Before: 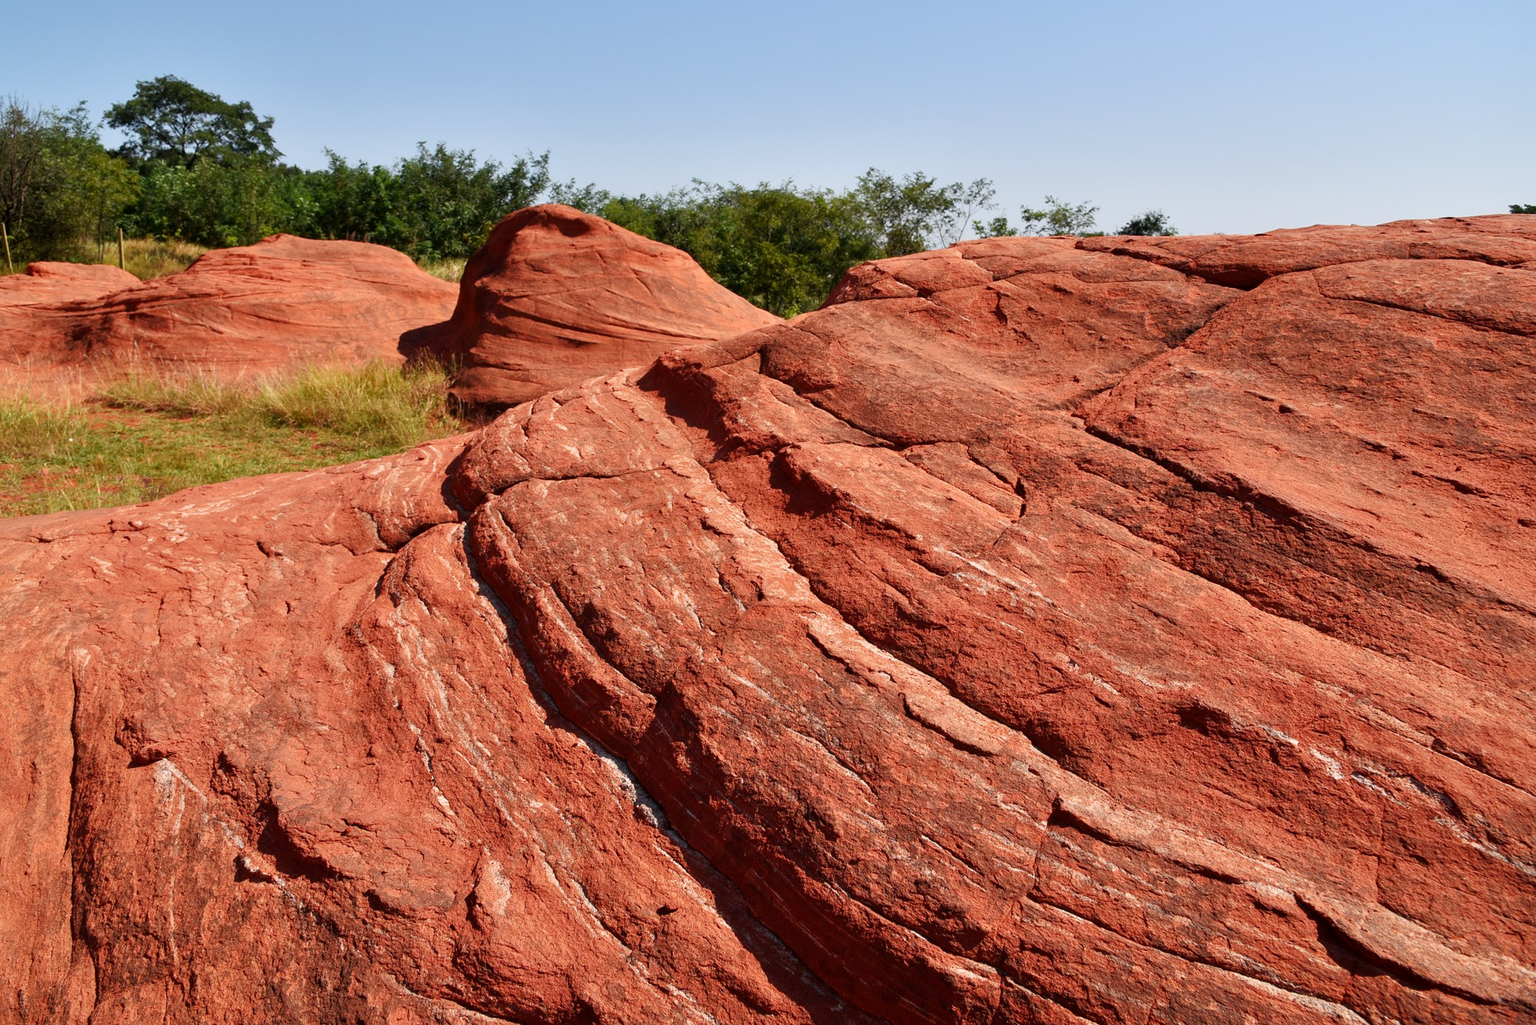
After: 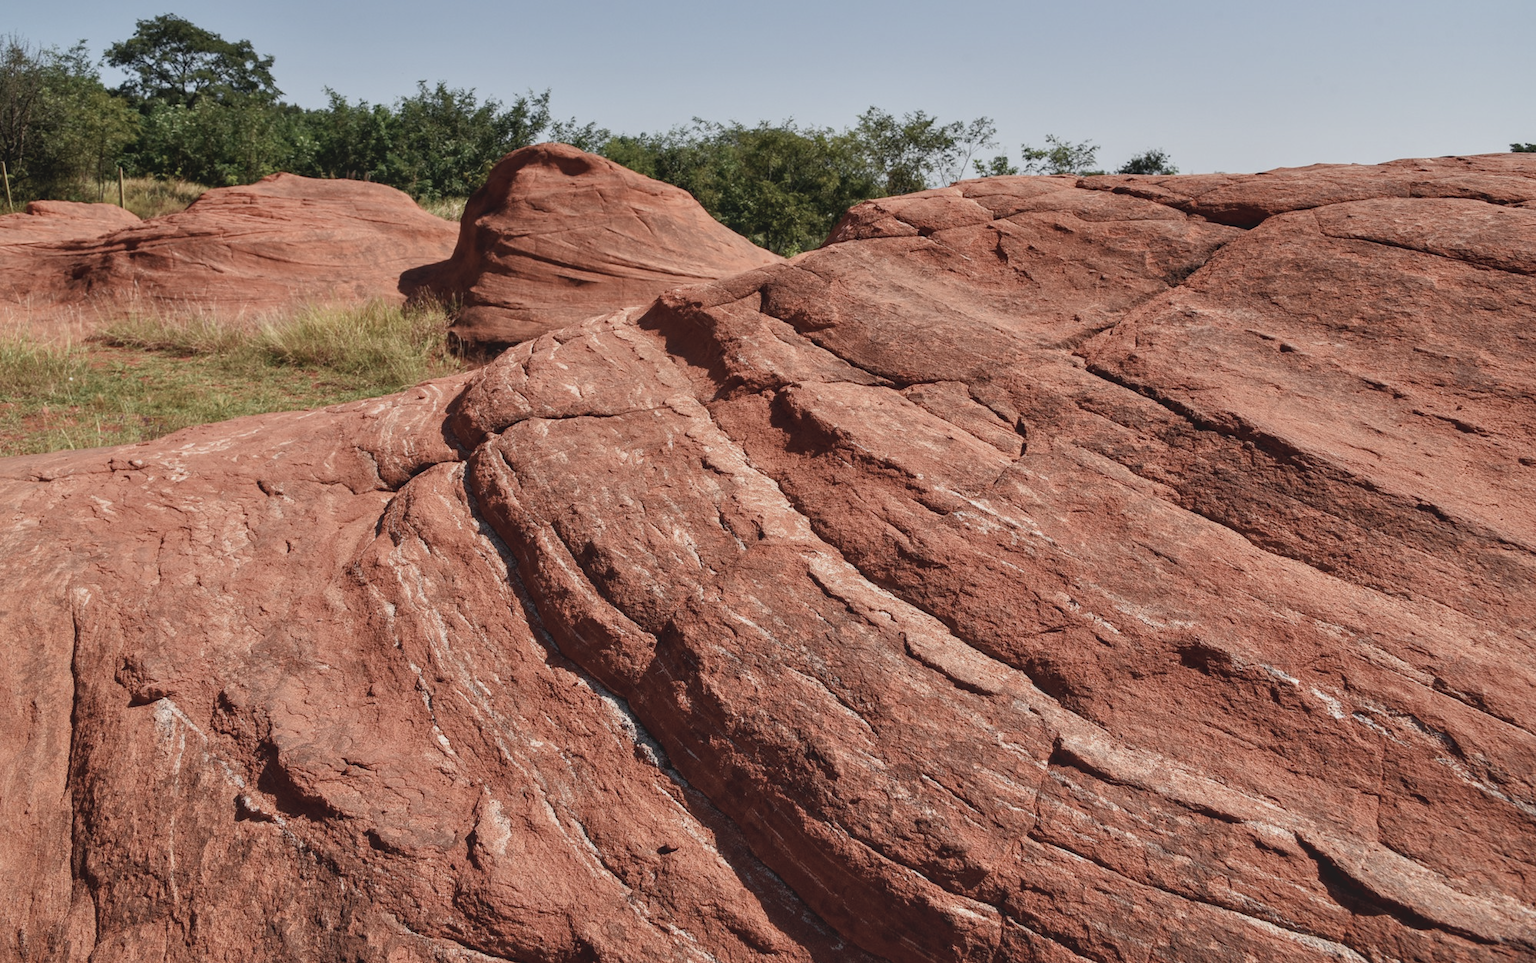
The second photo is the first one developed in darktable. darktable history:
contrast brightness saturation: contrast -0.266, saturation -0.428
crop and rotate: top 6.032%
local contrast: detail 130%
contrast equalizer: y [[0.6 ×6], [0.55 ×6], [0 ×6], [0 ×6], [0 ×6]], mix 0.188
